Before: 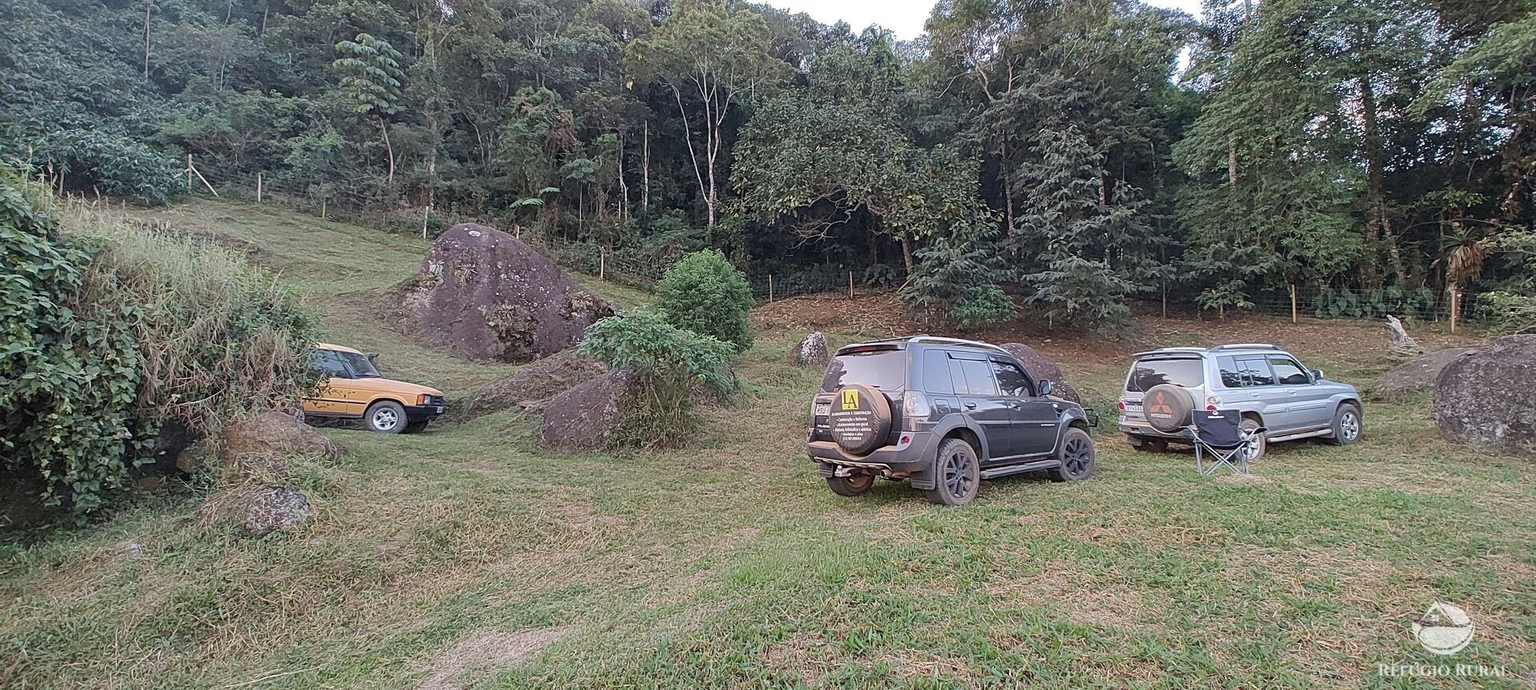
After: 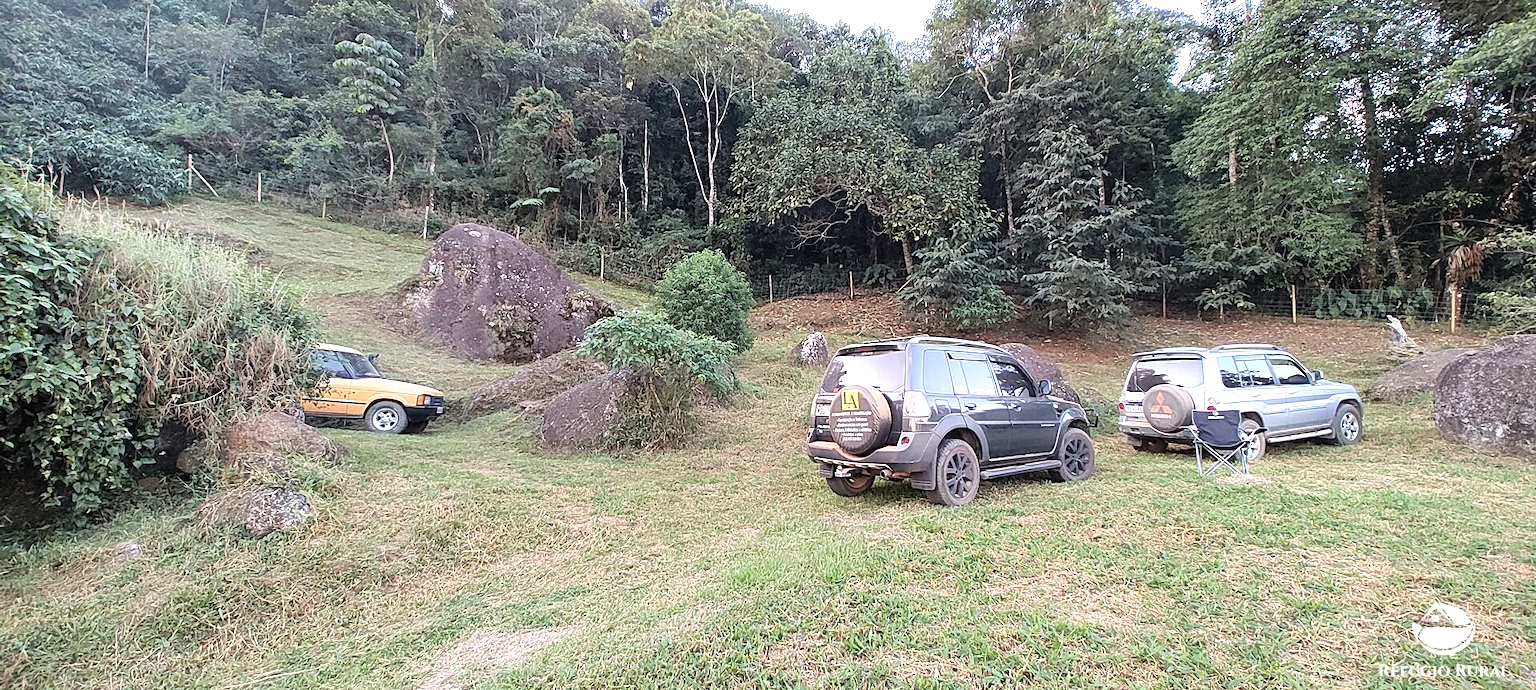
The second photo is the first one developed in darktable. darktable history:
exposure: exposure -0.012 EV, compensate highlight preservation false
tone equalizer: -8 EV -1.12 EV, -7 EV -0.984 EV, -6 EV -0.842 EV, -5 EV -0.61 EV, -3 EV 0.576 EV, -2 EV 0.86 EV, -1 EV 0.989 EV, +0 EV 1.07 EV
